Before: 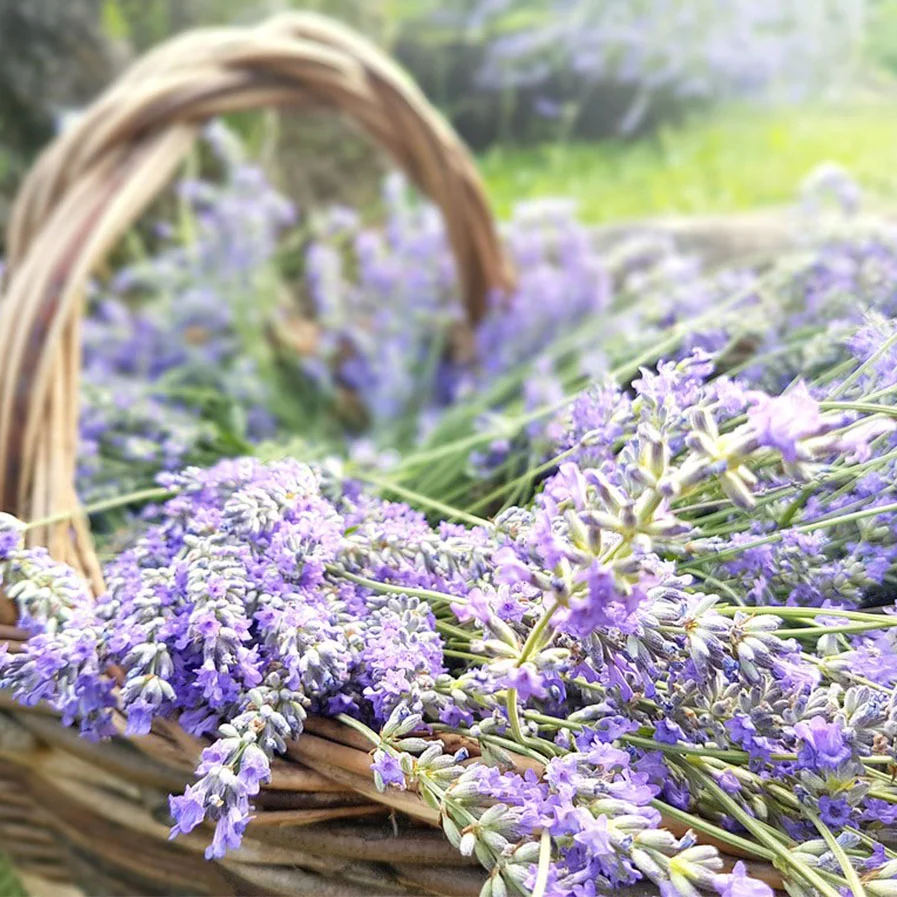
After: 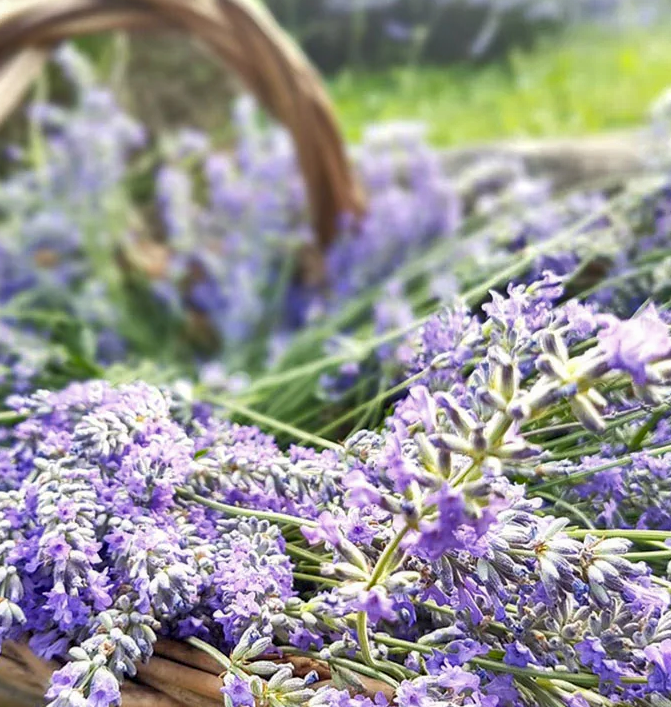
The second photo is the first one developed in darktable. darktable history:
local contrast: highlights 61%, shadows 106%, detail 107%, midtone range 0.529
crop: left 16.768%, top 8.653%, right 8.362%, bottom 12.485%
shadows and highlights: shadows 30.63, highlights -63.22, shadows color adjustment 98%, highlights color adjustment 58.61%, soften with gaussian
